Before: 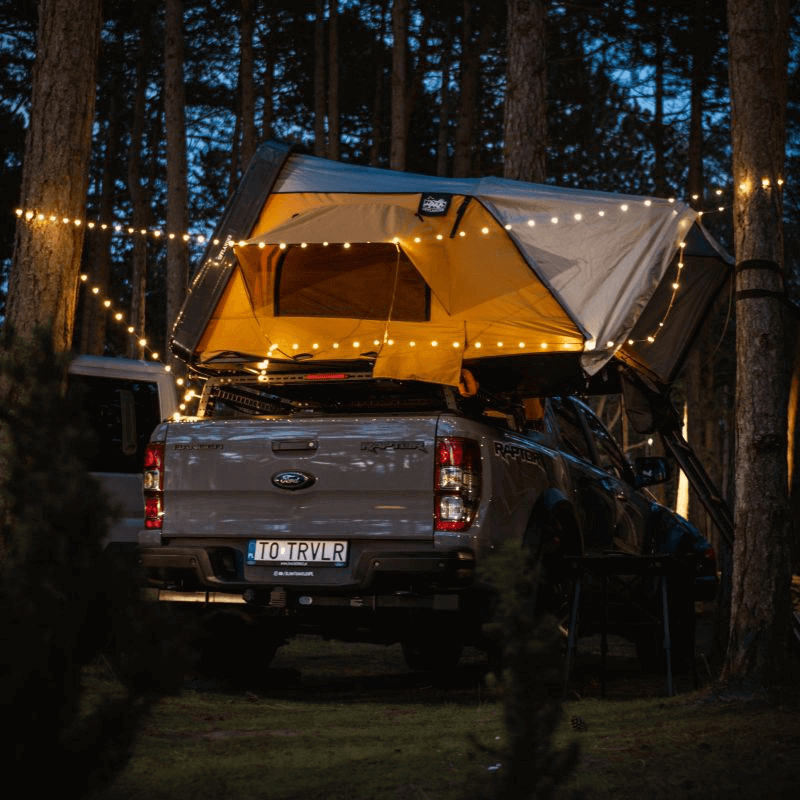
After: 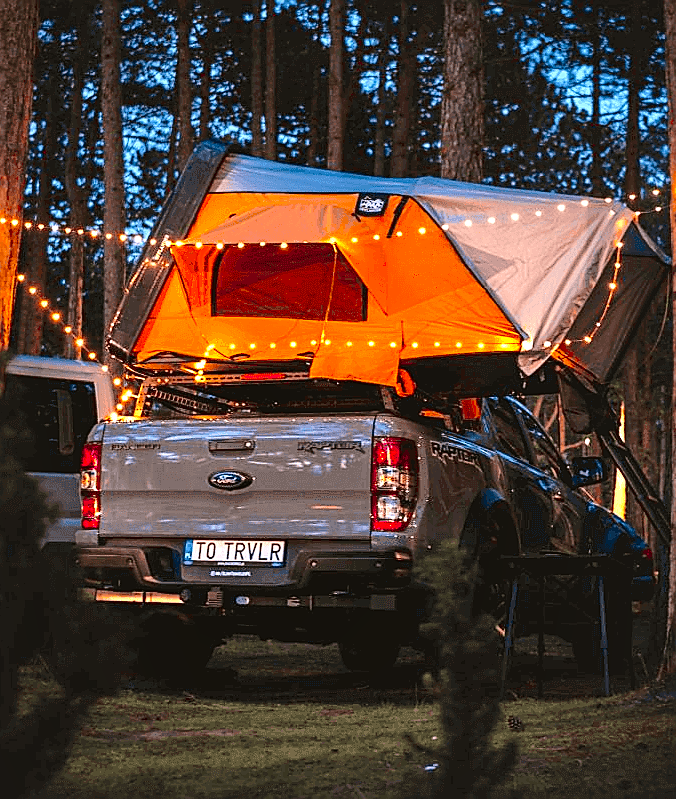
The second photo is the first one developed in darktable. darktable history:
exposure: black level correction 0, exposure 1.199 EV, compensate exposure bias true, compensate highlight preservation false
crop: left 7.992%, right 7.469%
tone curve: curves: ch0 [(0, 0) (0.23, 0.189) (0.486, 0.52) (0.822, 0.825) (0.994, 0.955)]; ch1 [(0, 0) (0.226, 0.261) (0.379, 0.442) (0.469, 0.468) (0.495, 0.498) (0.514, 0.509) (0.561, 0.603) (0.59, 0.656) (1, 1)]; ch2 [(0, 0) (0.269, 0.299) (0.459, 0.43) (0.498, 0.5) (0.523, 0.52) (0.586, 0.569) (0.635, 0.617) (0.659, 0.681) (0.718, 0.764) (1, 1)], color space Lab, independent channels, preserve colors none
contrast brightness saturation: contrast -0.092, brightness 0.054, saturation 0.076
local contrast: mode bilateral grid, contrast 20, coarseness 99, detail 150%, midtone range 0.2
sharpen: radius 1.367, amount 1.26, threshold 0.775
color correction: highlights a* 3.35, highlights b* 1.92, saturation 1.2
